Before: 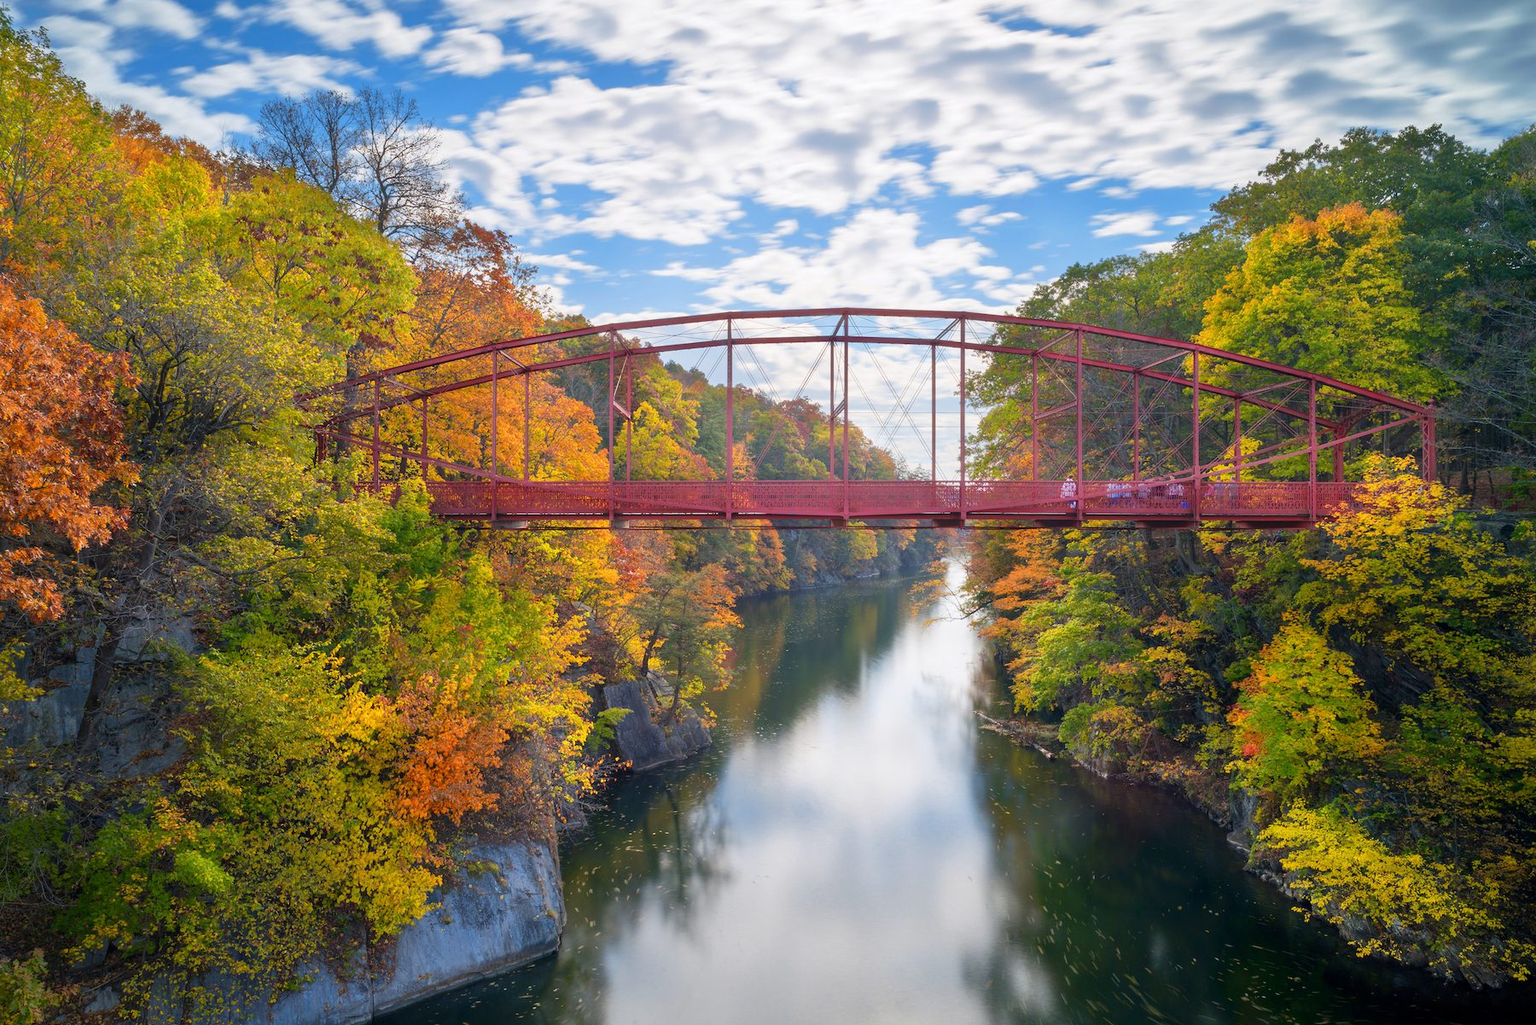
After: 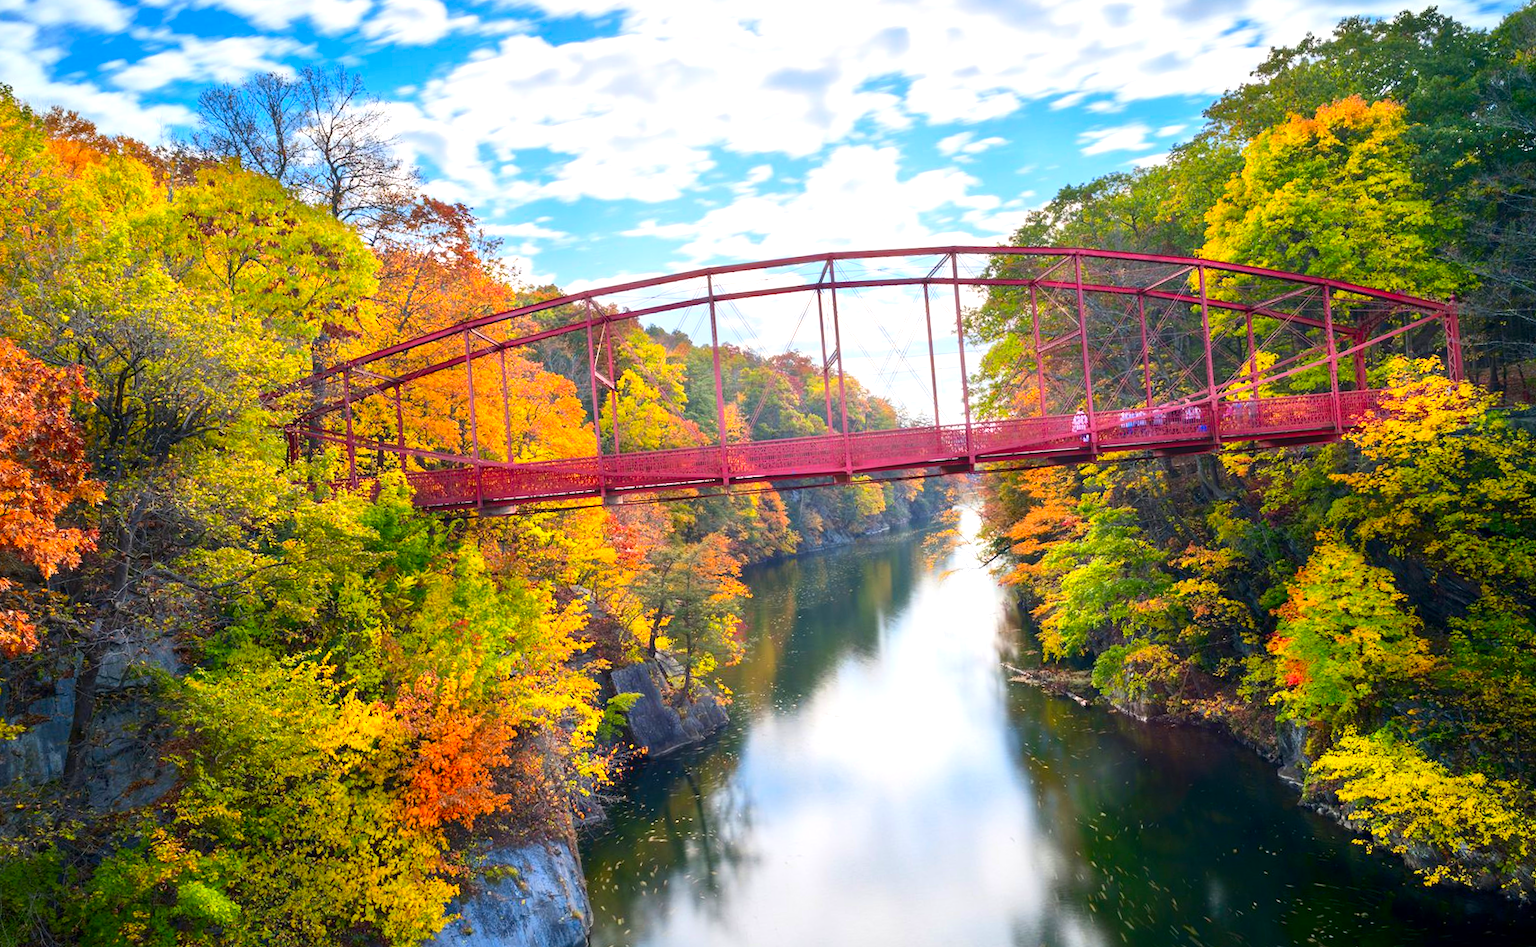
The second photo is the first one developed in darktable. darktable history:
rotate and perspective: rotation -5°, crop left 0.05, crop right 0.952, crop top 0.11, crop bottom 0.89
exposure: black level correction 0.001, exposure 0.5 EV, compensate exposure bias true, compensate highlight preservation false
contrast brightness saturation: contrast 0.18, saturation 0.3
